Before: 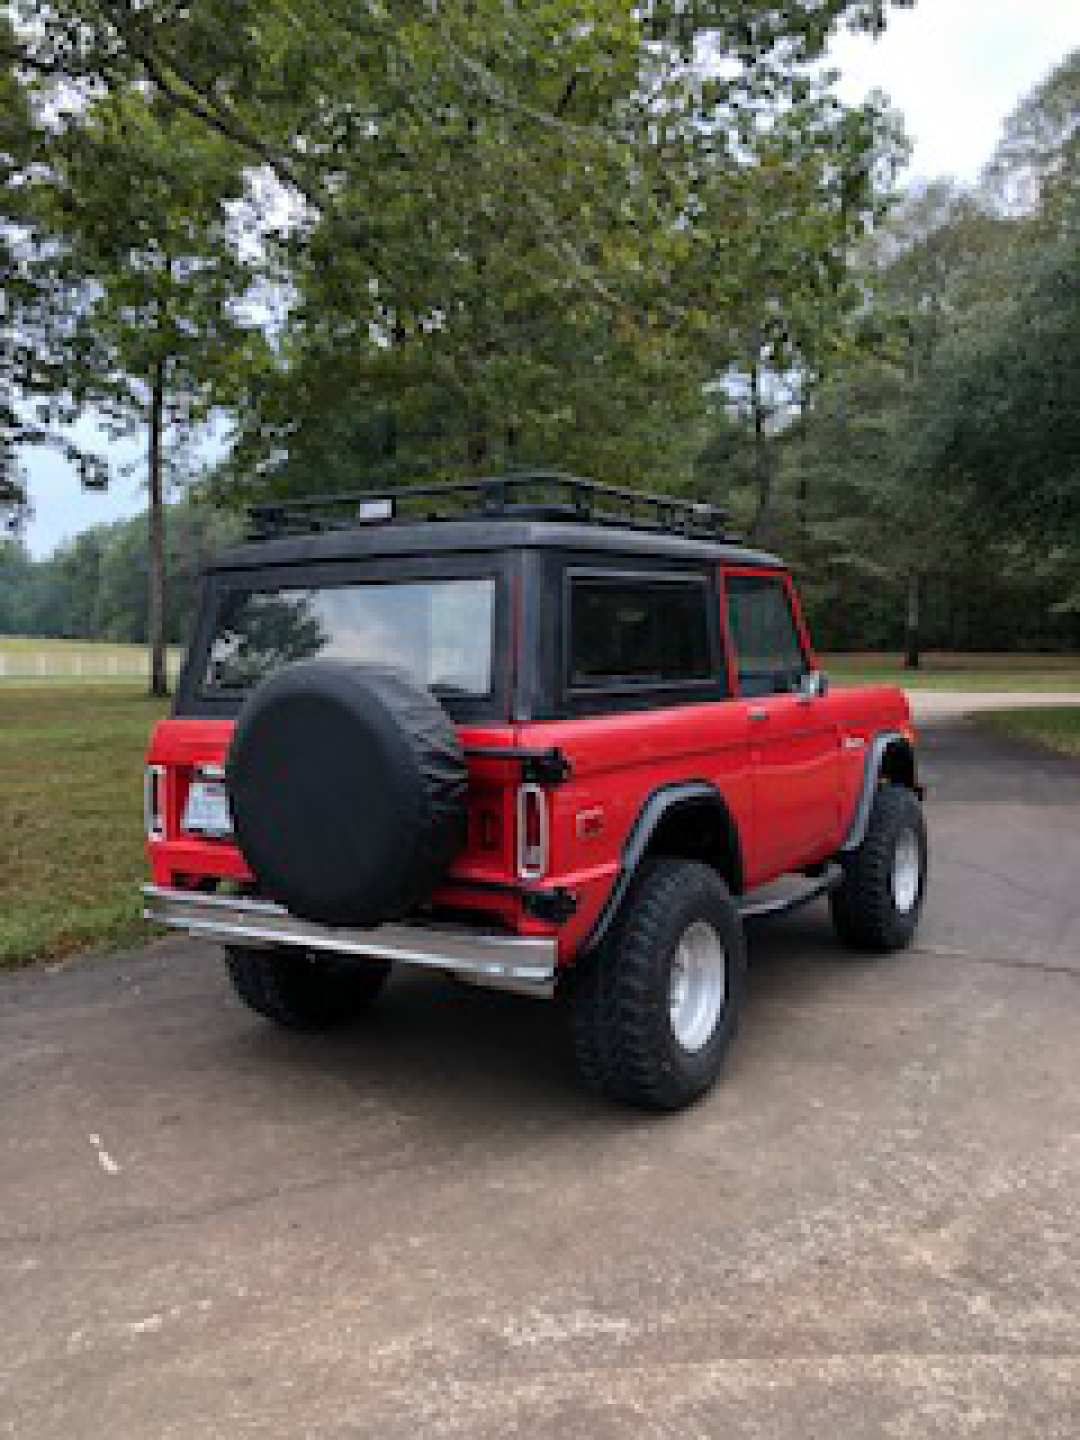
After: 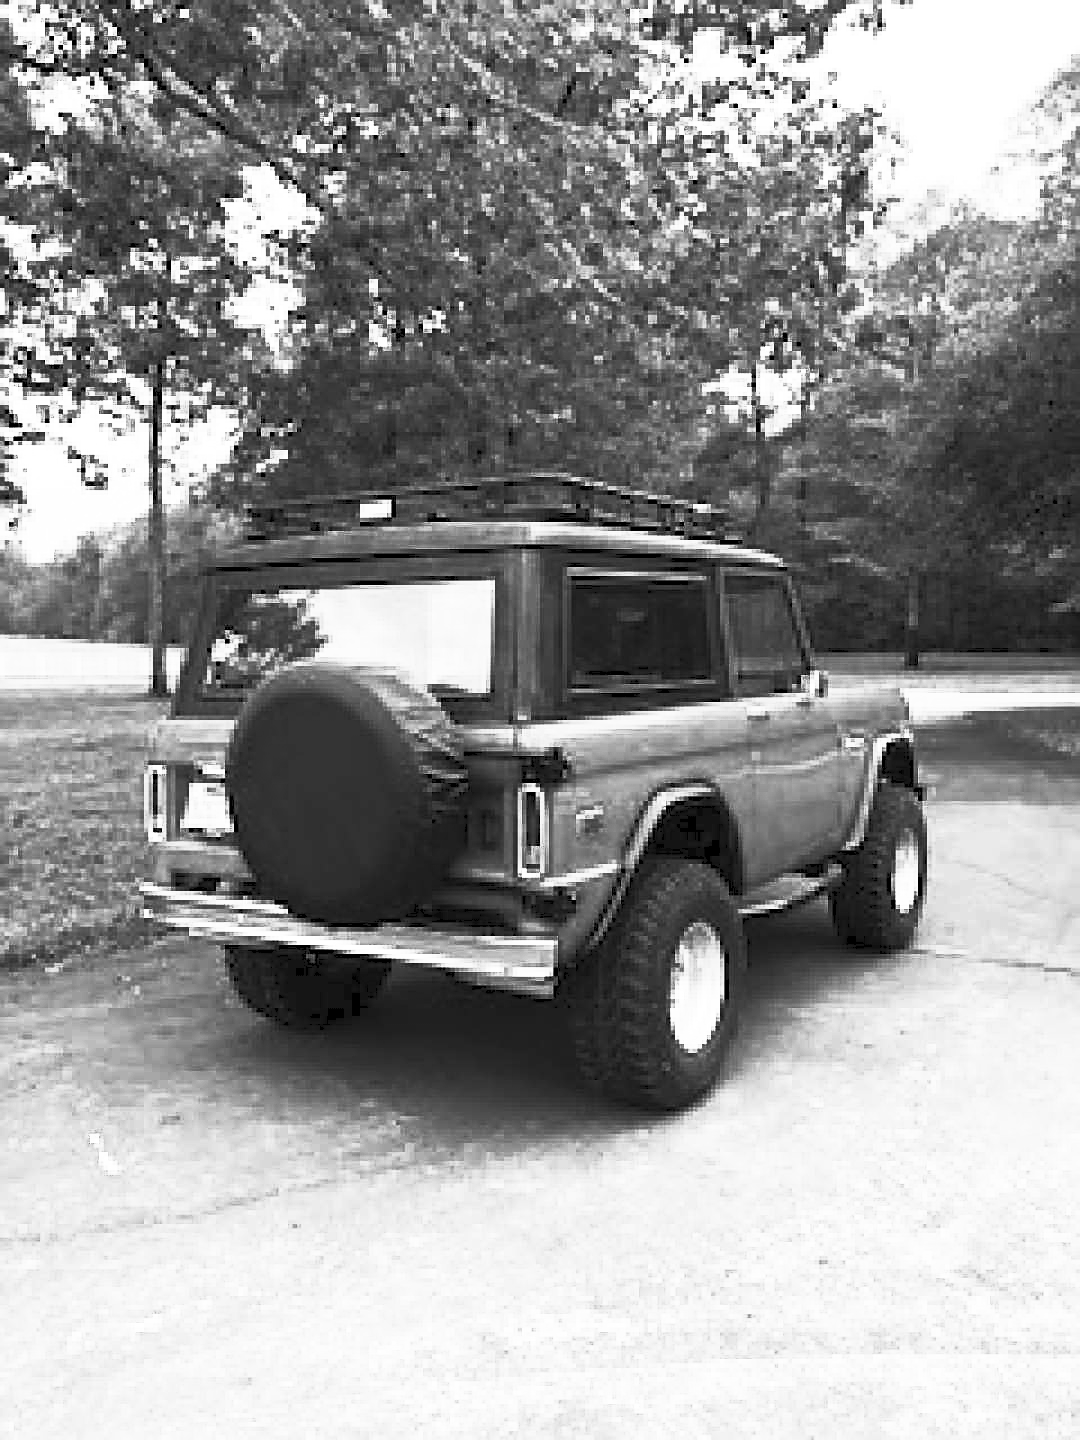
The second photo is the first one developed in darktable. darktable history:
sharpen: on, module defaults
contrast brightness saturation: contrast 0.993, brightness 0.995, saturation 0.99
color zones: curves: ch1 [(0, -0.014) (0.143, -0.013) (0.286, -0.013) (0.429, -0.016) (0.571, -0.019) (0.714, -0.015) (0.857, 0.002) (1, -0.014)]
